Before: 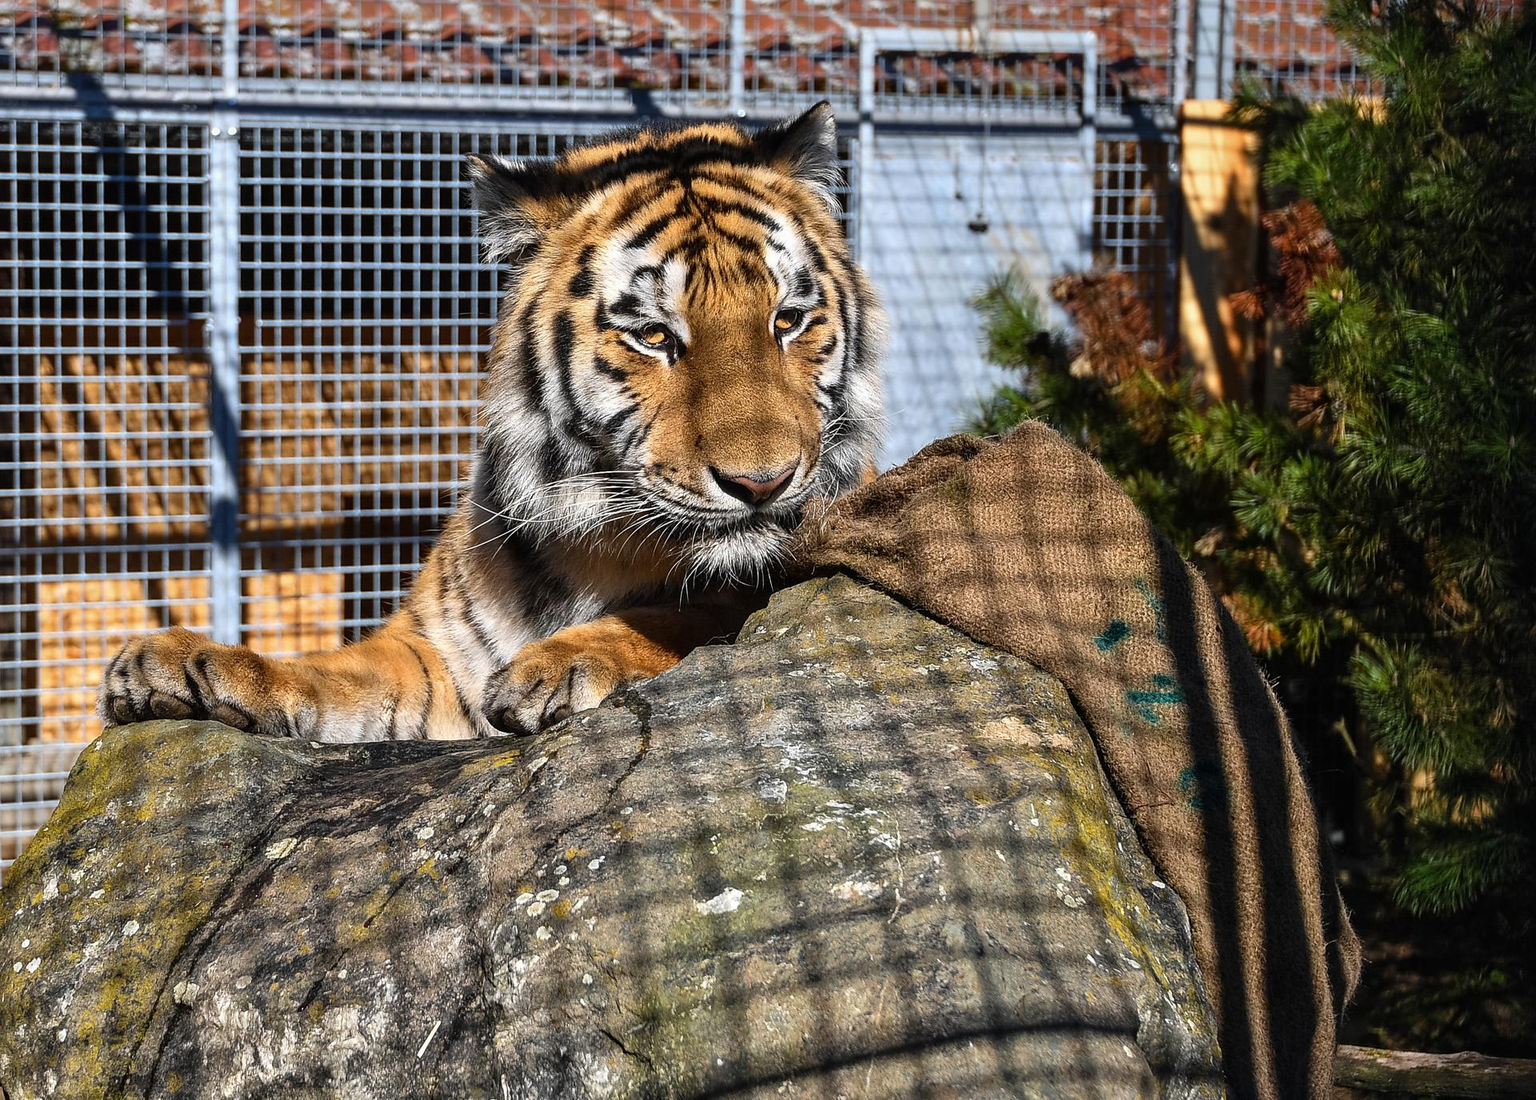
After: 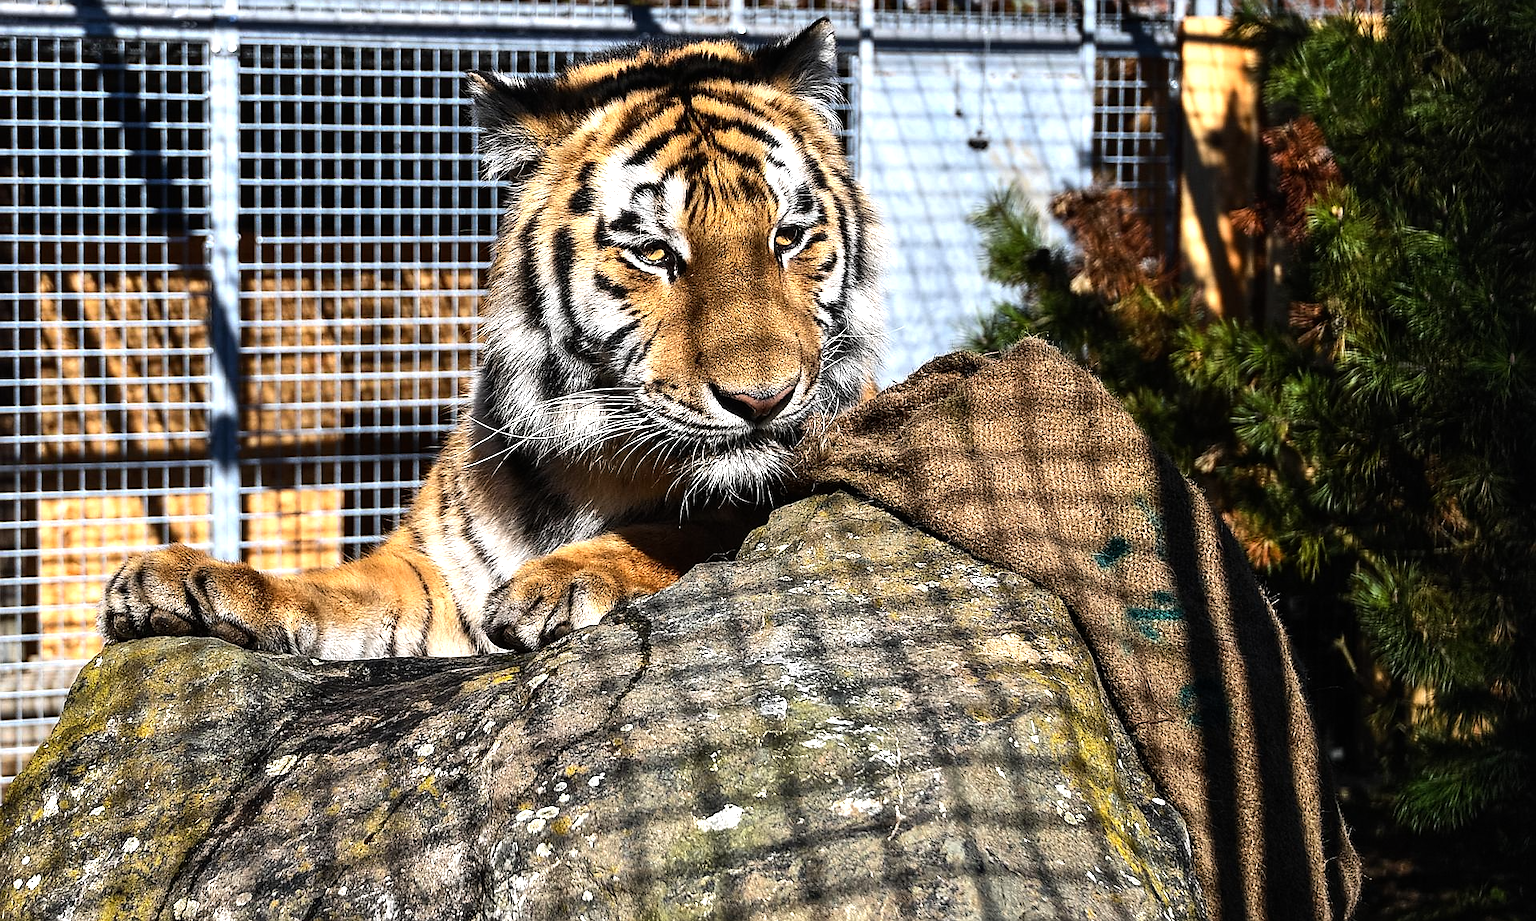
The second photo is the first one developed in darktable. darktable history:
crop: top 7.625%, bottom 8.027%
sharpen: radius 1.272, amount 0.305, threshold 0
tone equalizer: -8 EV -0.75 EV, -7 EV -0.7 EV, -6 EV -0.6 EV, -5 EV -0.4 EV, -3 EV 0.4 EV, -2 EV 0.6 EV, -1 EV 0.7 EV, +0 EV 0.75 EV, edges refinement/feathering 500, mask exposure compensation -1.57 EV, preserve details no
